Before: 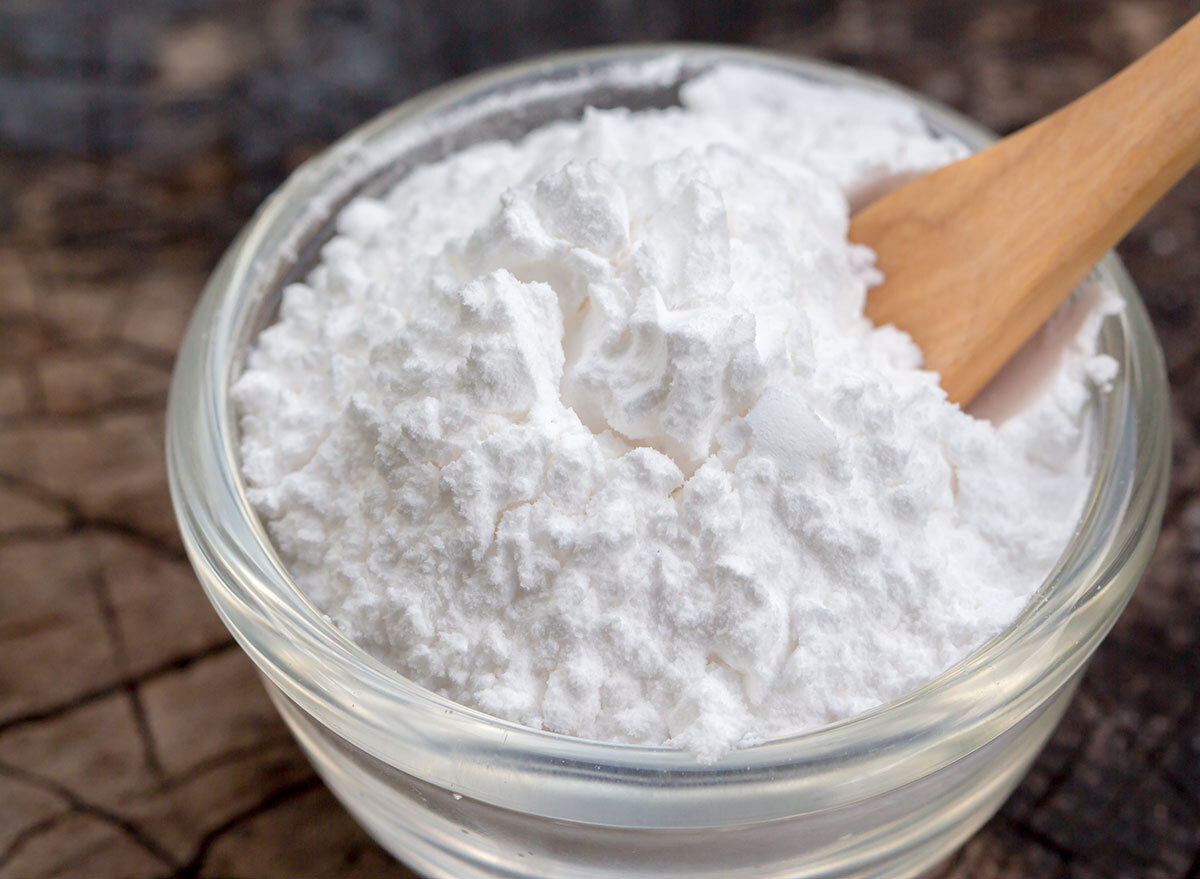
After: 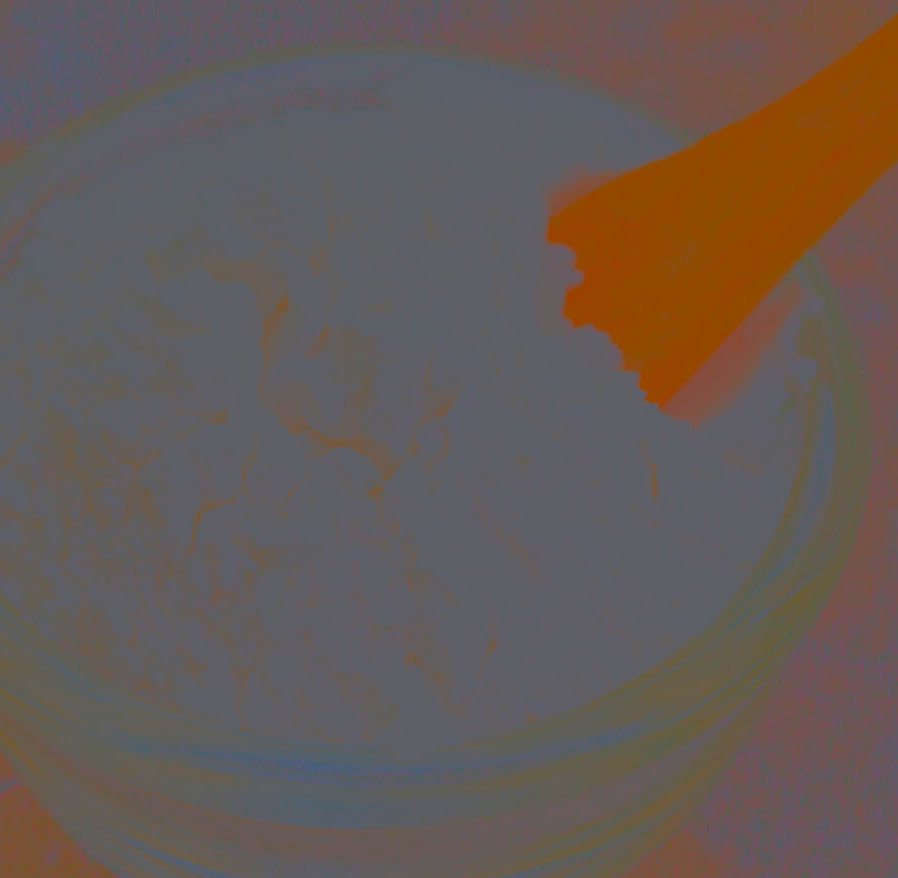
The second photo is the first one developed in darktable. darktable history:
crop and rotate: left 25.084%
contrast brightness saturation: contrast -0.978, brightness -0.17, saturation 0.765
